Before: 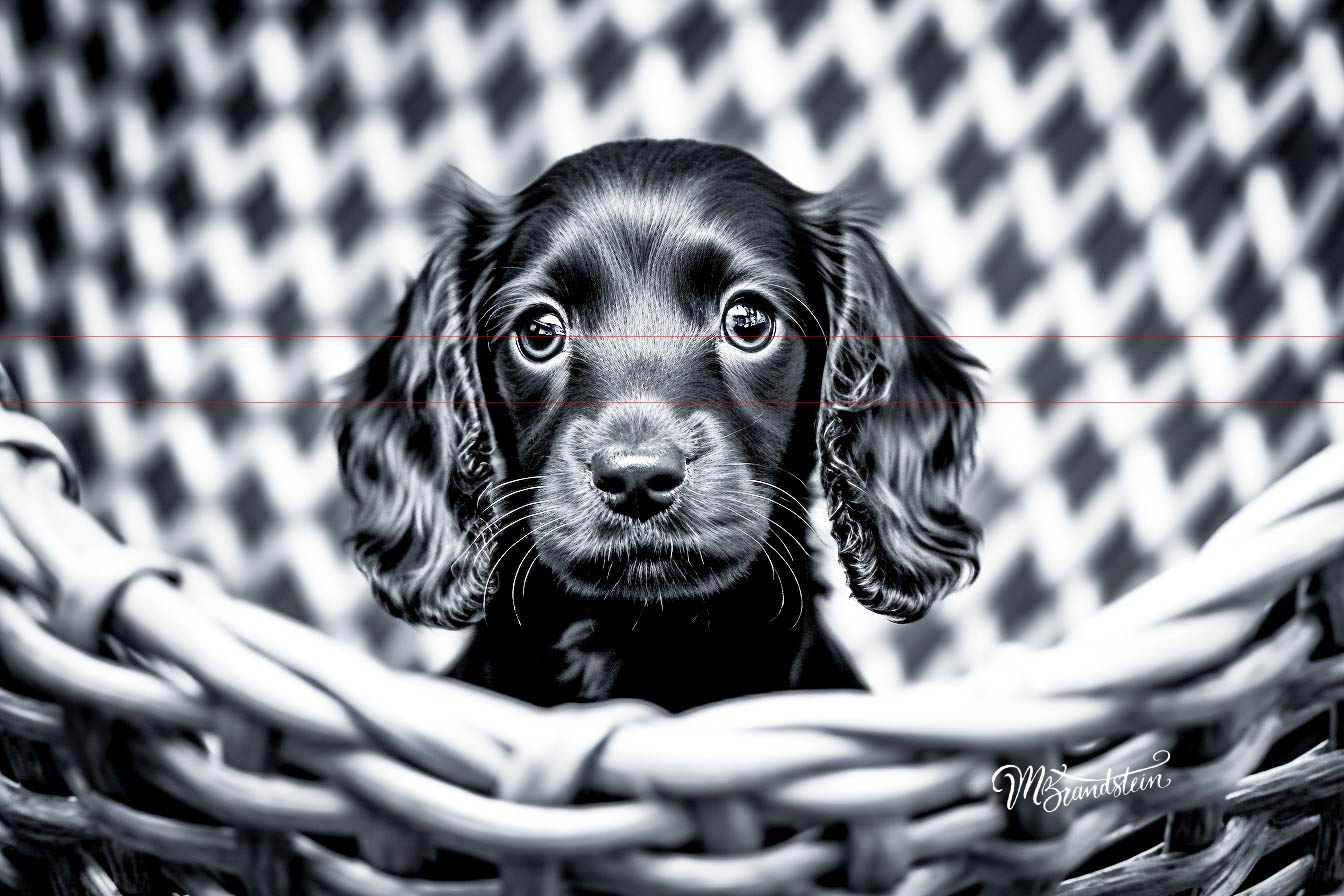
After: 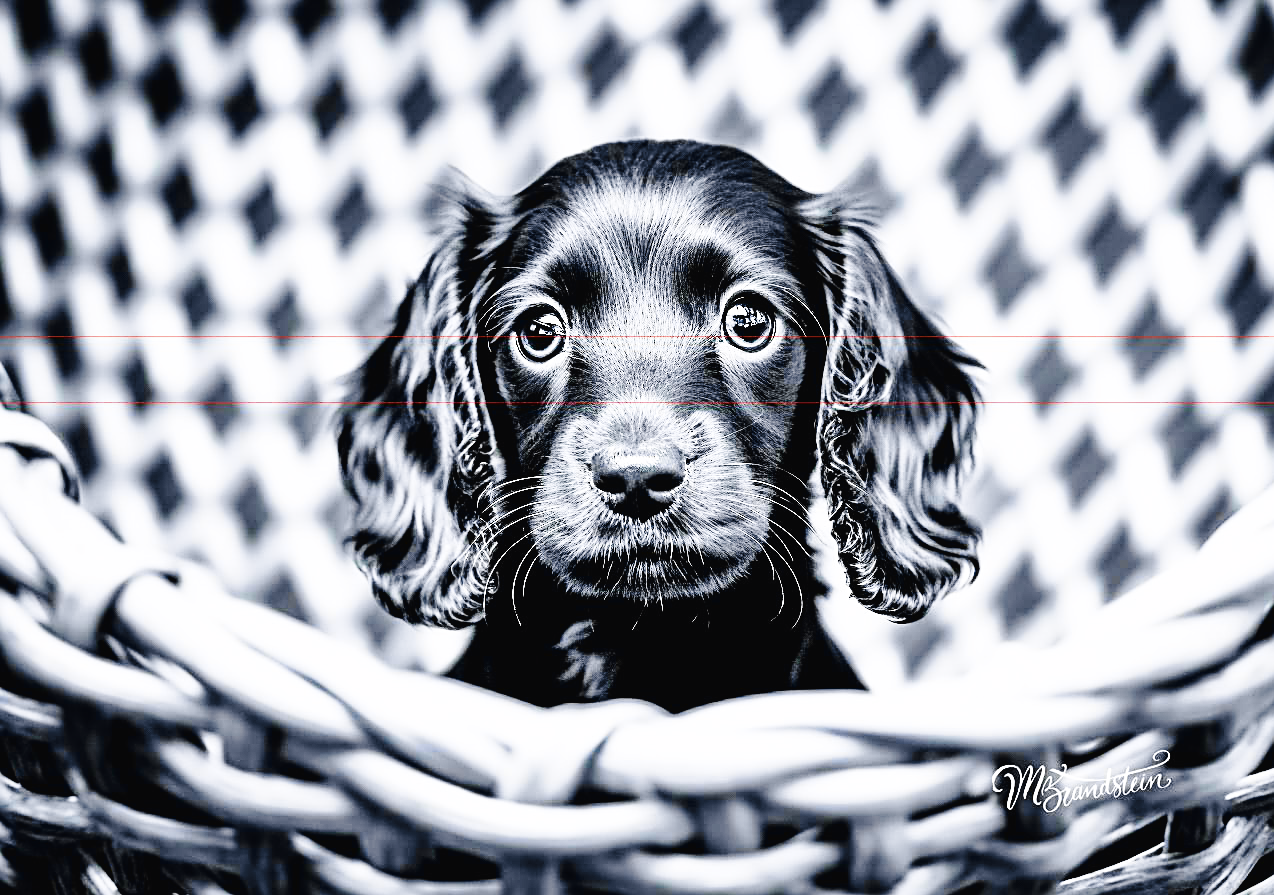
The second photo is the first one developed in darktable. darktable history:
base curve: curves: ch0 [(0, 0) (0.028, 0.03) (0.121, 0.232) (0.46, 0.748) (0.859, 0.968) (1, 1)], preserve colors none
tone curve: curves: ch0 [(0, 0.018) (0.061, 0.041) (0.205, 0.191) (0.289, 0.292) (0.39, 0.424) (0.493, 0.551) (0.666, 0.743) (0.795, 0.841) (1, 0.998)]; ch1 [(0, 0) (0.385, 0.343) (0.439, 0.415) (0.494, 0.498) (0.501, 0.501) (0.51, 0.496) (0.548, 0.554) (0.586, 0.61) (0.684, 0.658) (0.783, 0.804) (1, 1)]; ch2 [(0, 0) (0.304, 0.31) (0.403, 0.399) (0.441, 0.428) (0.47, 0.469) (0.498, 0.496) (0.524, 0.538) (0.566, 0.588) (0.648, 0.665) (0.697, 0.699) (1, 1)], color space Lab, independent channels, preserve colors none
crop and rotate: right 5.167%
sharpen: on, module defaults
